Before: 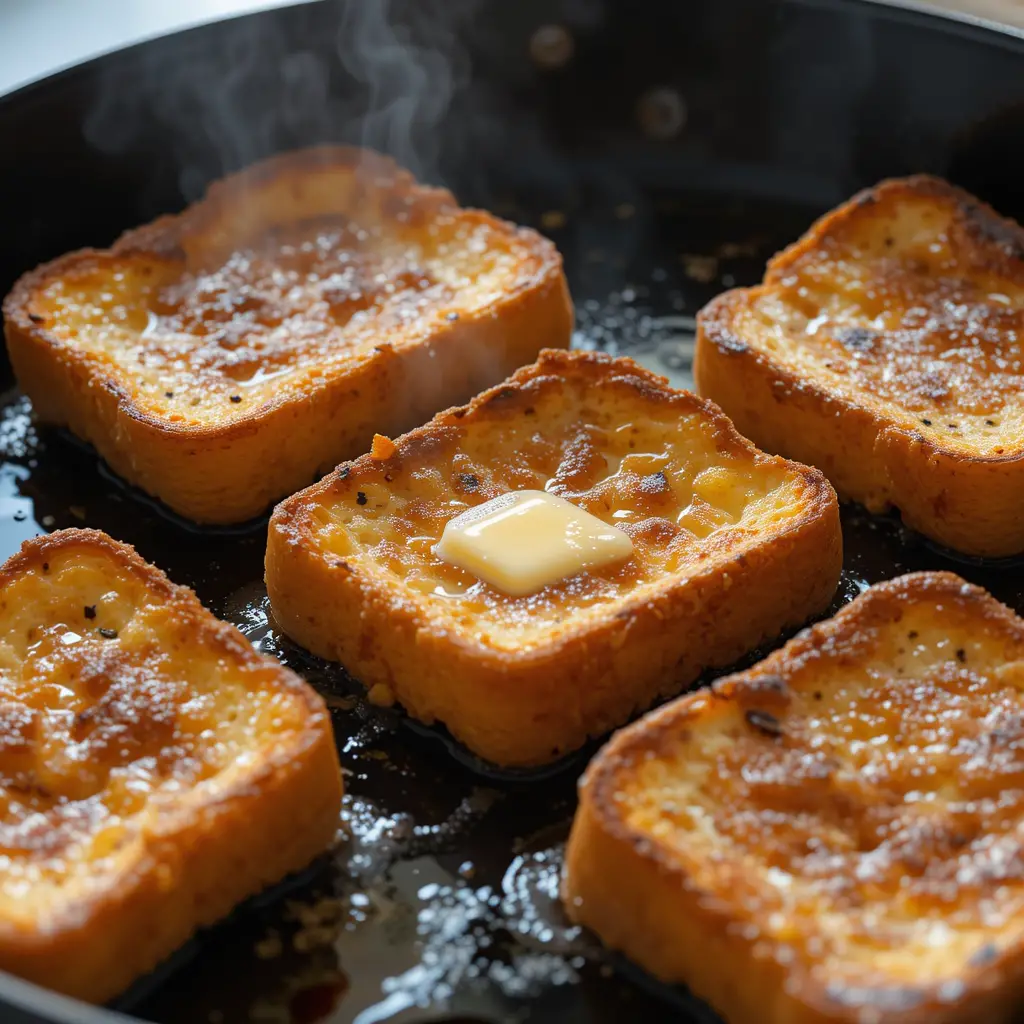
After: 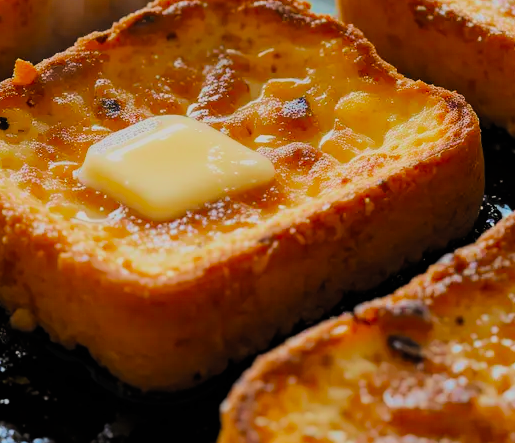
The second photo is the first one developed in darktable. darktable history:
velvia: on, module defaults
crop: left 35.03%, top 36.625%, right 14.663%, bottom 20.057%
filmic rgb: white relative exposure 8 EV, threshold 3 EV, hardness 2.44, latitude 10.07%, contrast 0.72, highlights saturation mix 10%, shadows ↔ highlights balance 1.38%, color science v4 (2020), enable highlight reconstruction true
tone equalizer: -8 EV -1.08 EV, -7 EV -1.01 EV, -6 EV -0.867 EV, -5 EV -0.578 EV, -3 EV 0.578 EV, -2 EV 0.867 EV, -1 EV 1.01 EV, +0 EV 1.08 EV, edges refinement/feathering 500, mask exposure compensation -1.57 EV, preserve details no
